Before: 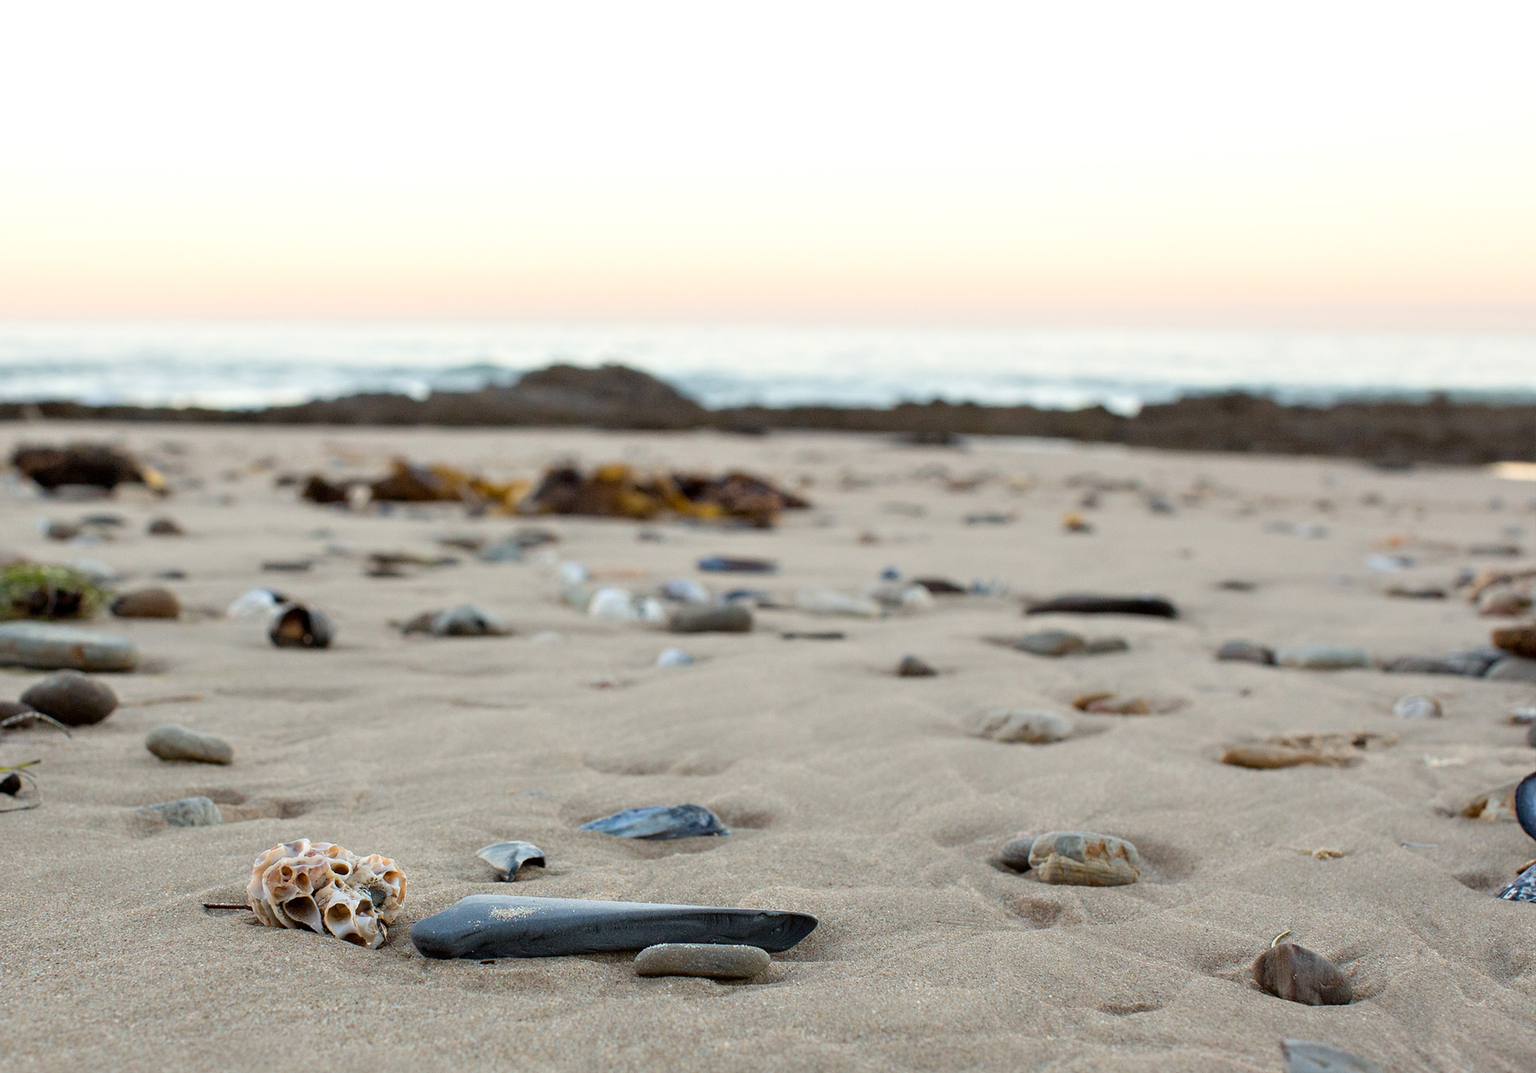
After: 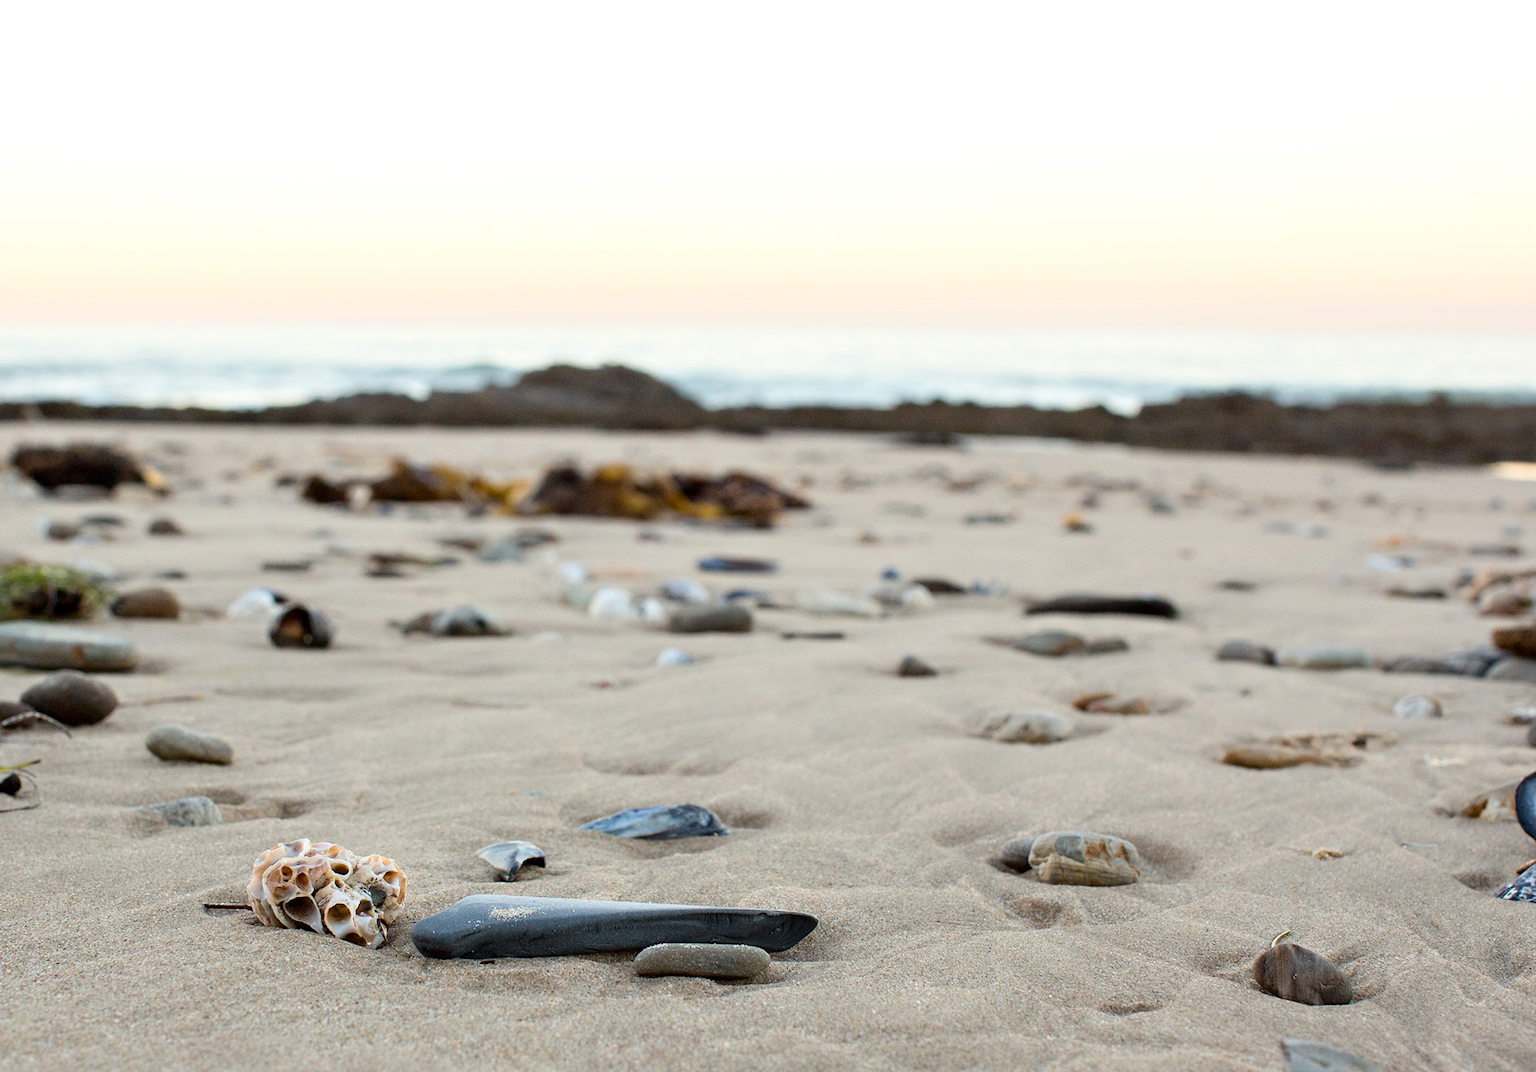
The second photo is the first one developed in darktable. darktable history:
contrast brightness saturation: contrast 0.154, brightness 0.047
